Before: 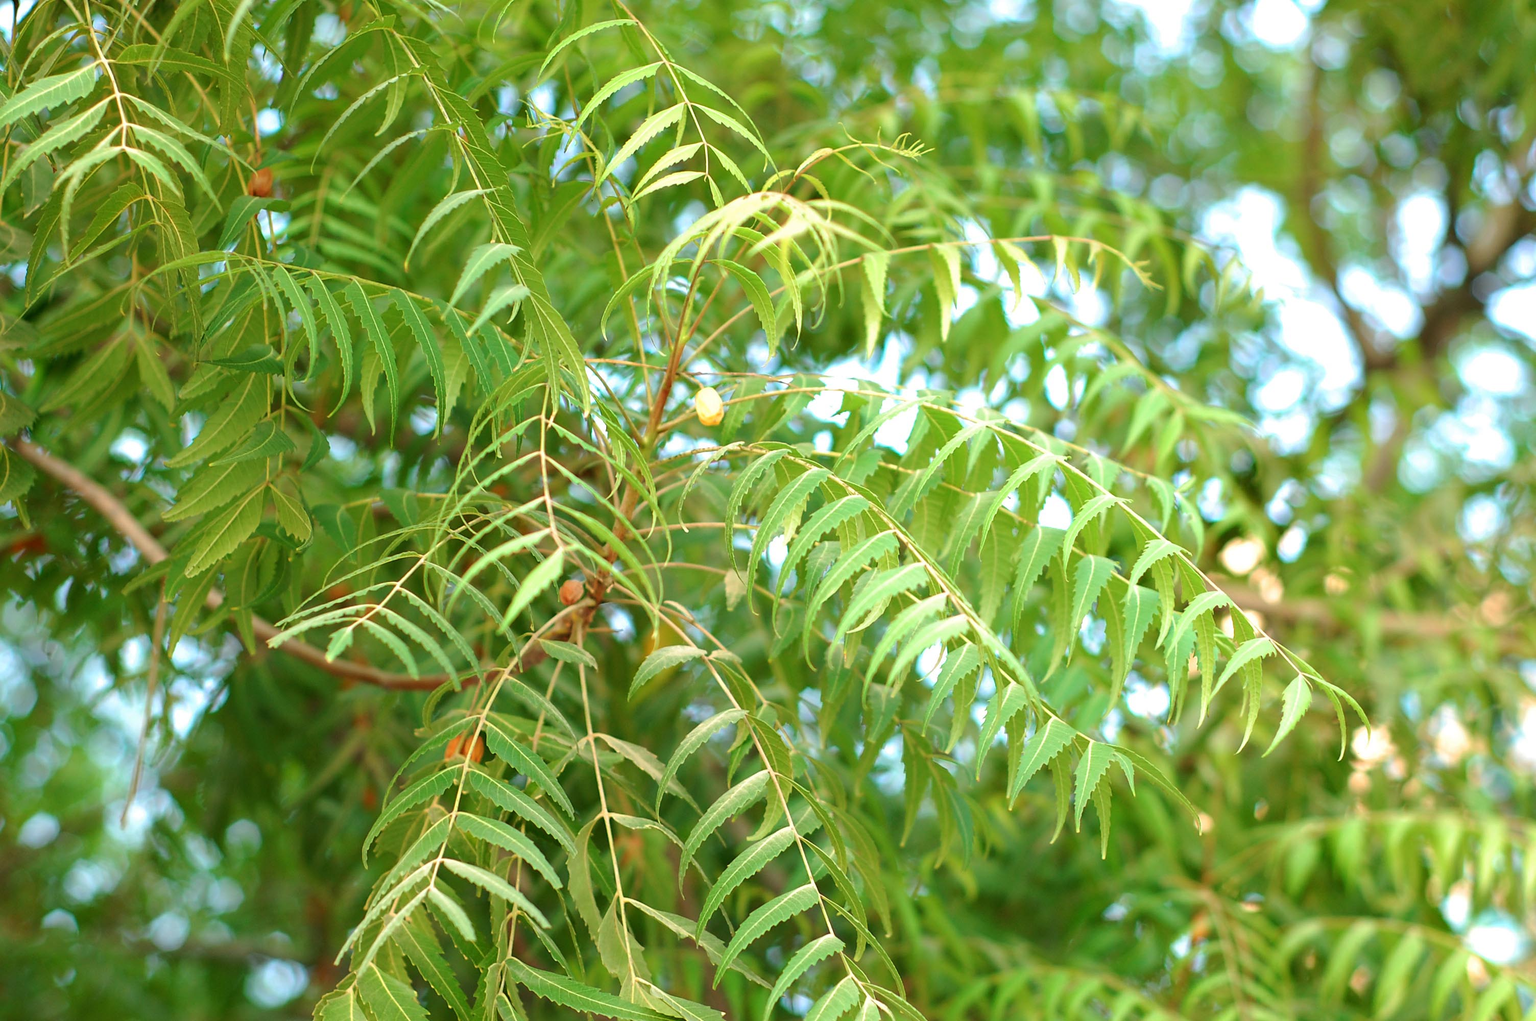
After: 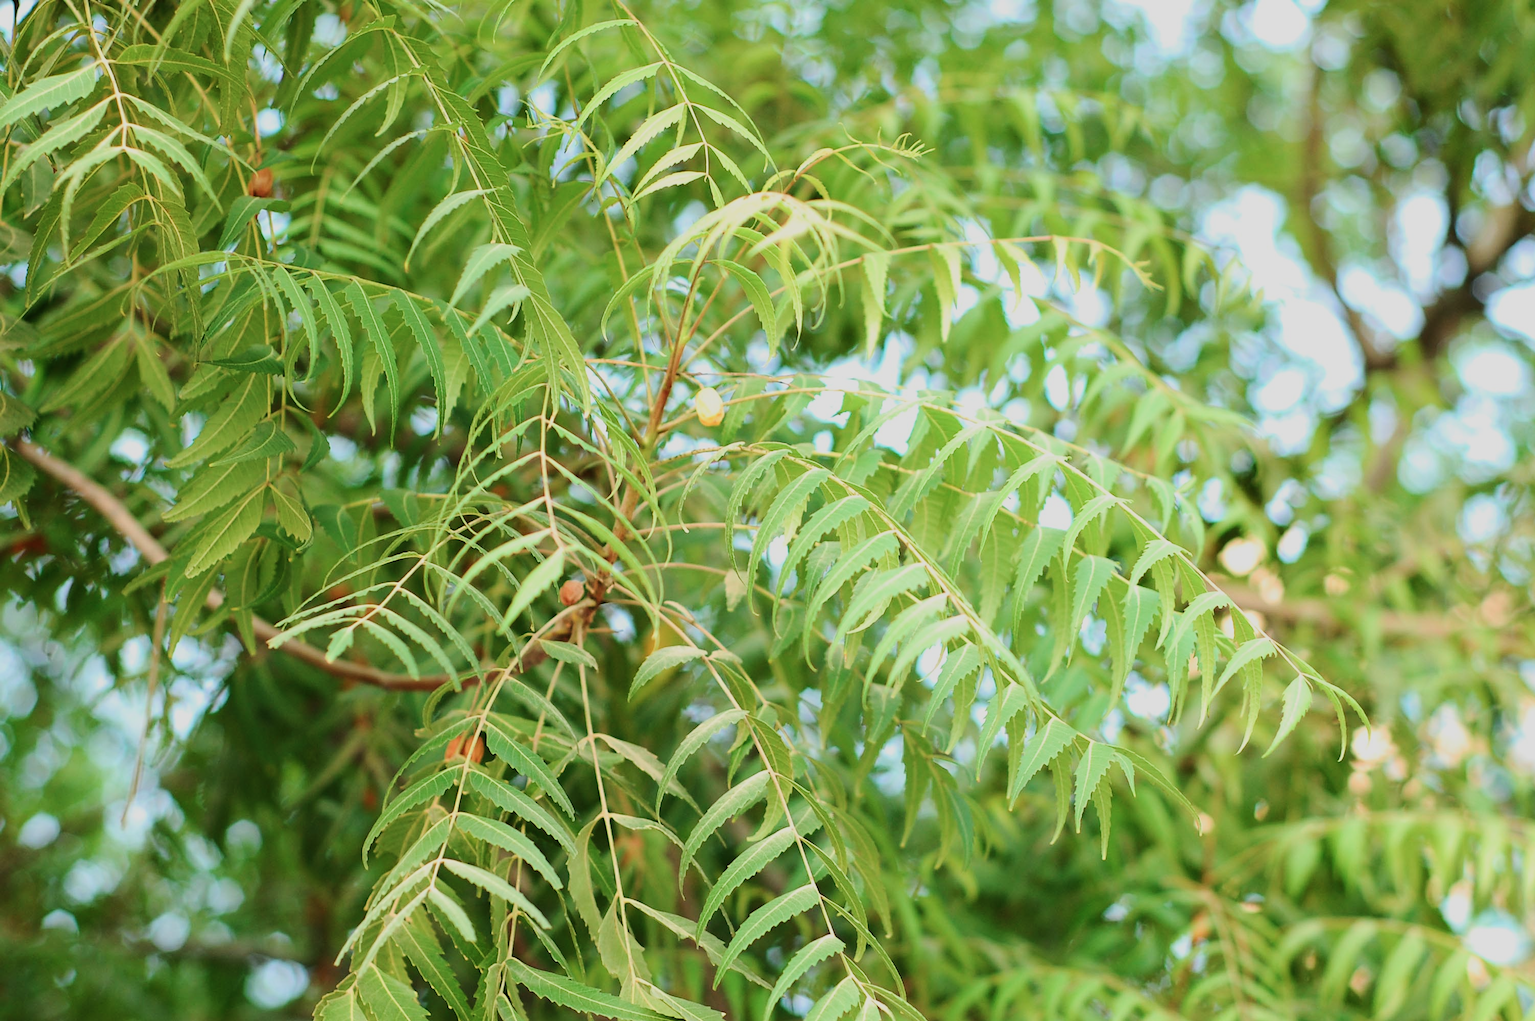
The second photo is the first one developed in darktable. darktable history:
tone curve: curves: ch0 [(0, 0) (0.055, 0.031) (0.282, 0.215) (0.729, 0.785) (1, 1)], color space Lab, independent channels, preserve colors none
filmic rgb: black relative exposure -7.1 EV, white relative exposure 5.37 EV, hardness 3.03
exposure: black level correction -0.009, exposure 0.071 EV, compensate highlight preservation false
